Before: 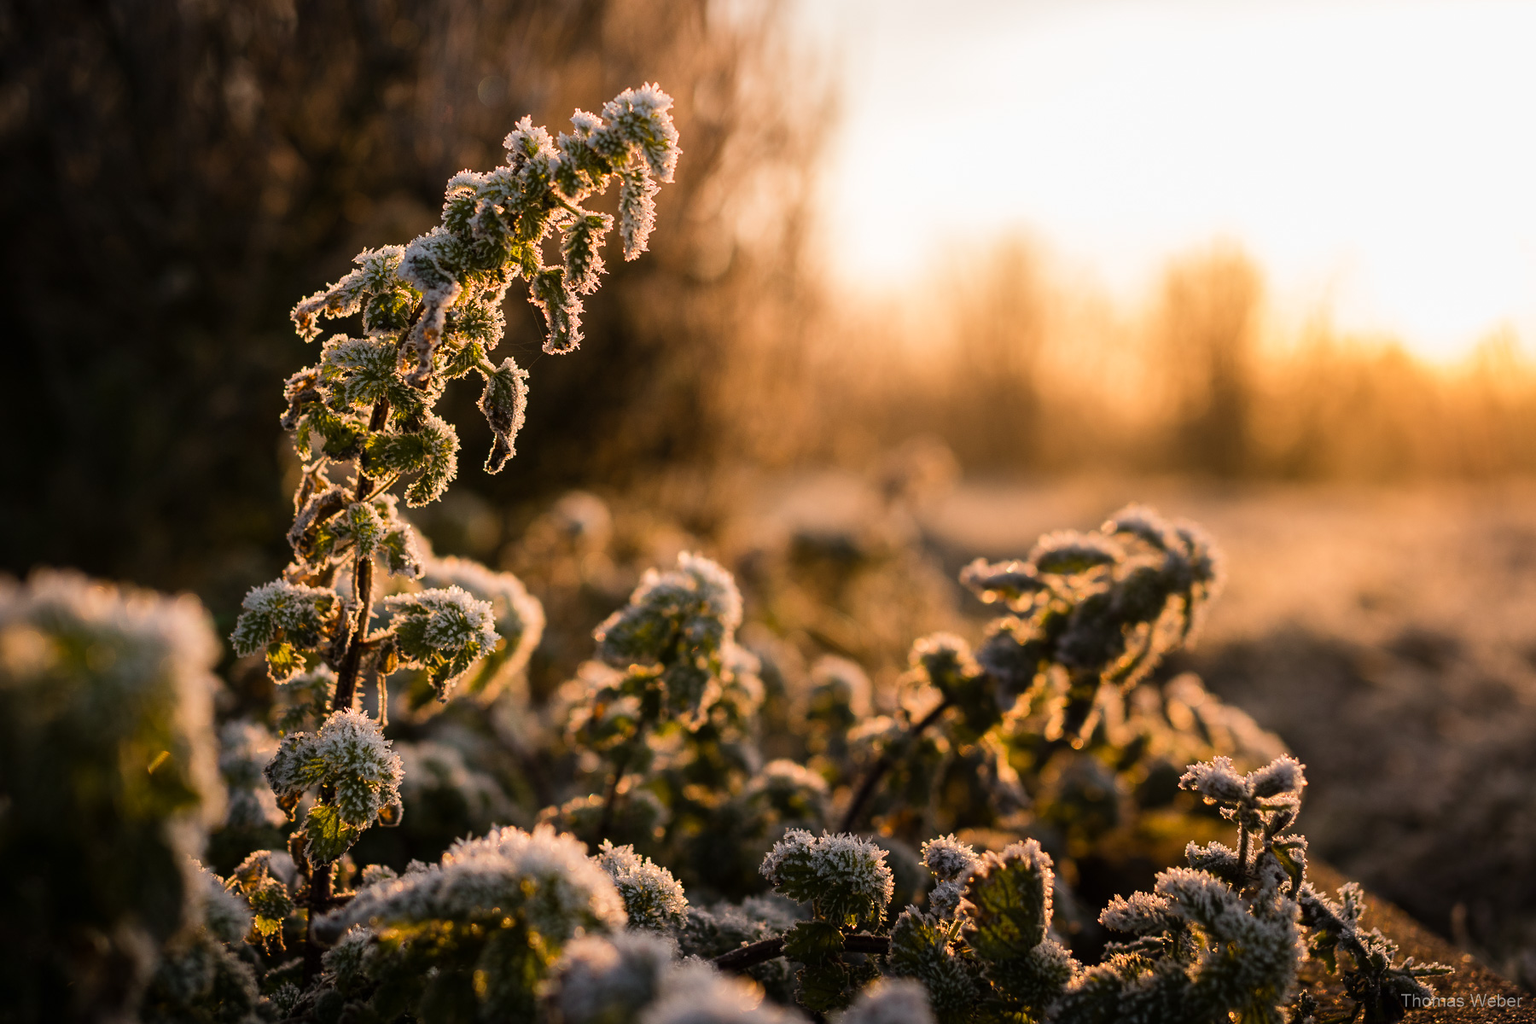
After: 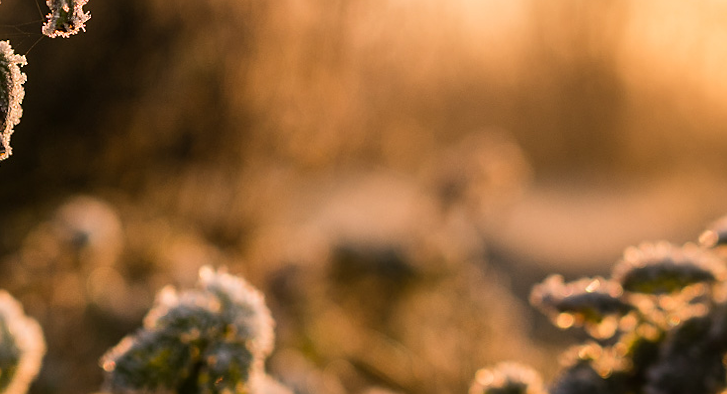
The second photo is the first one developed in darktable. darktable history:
sharpen: radius 1.272, amount 0.305, threshold 0
crop: left 31.751%, top 32.172%, right 27.8%, bottom 35.83%
rotate and perspective: lens shift (horizontal) -0.055, automatic cropping off
